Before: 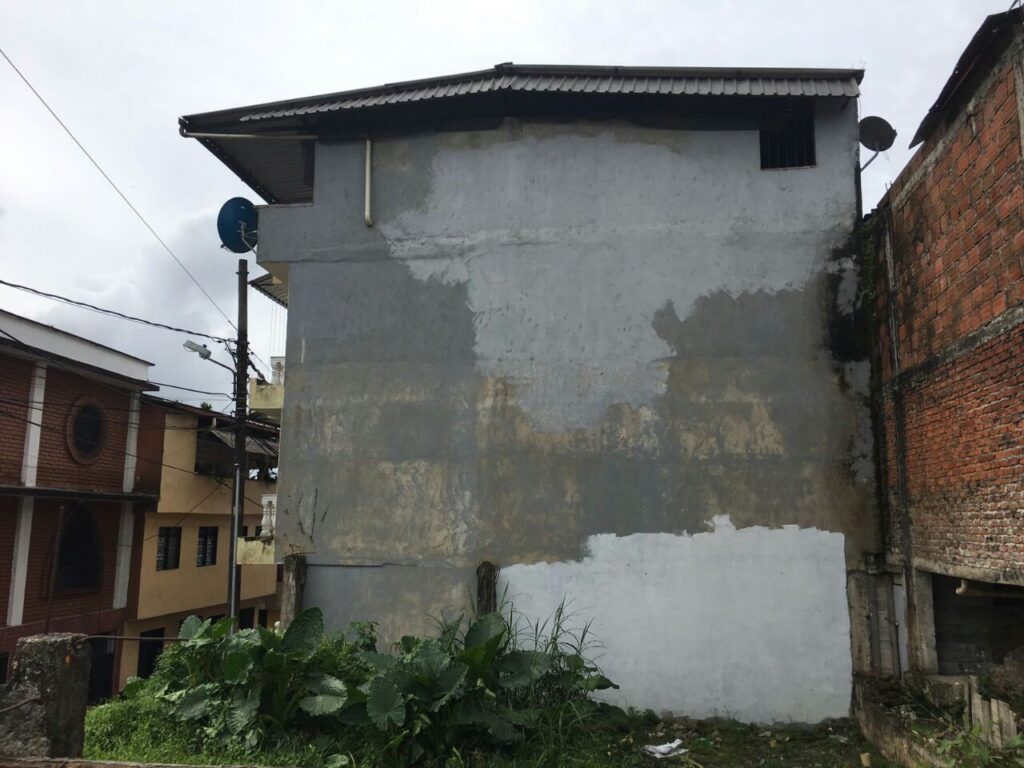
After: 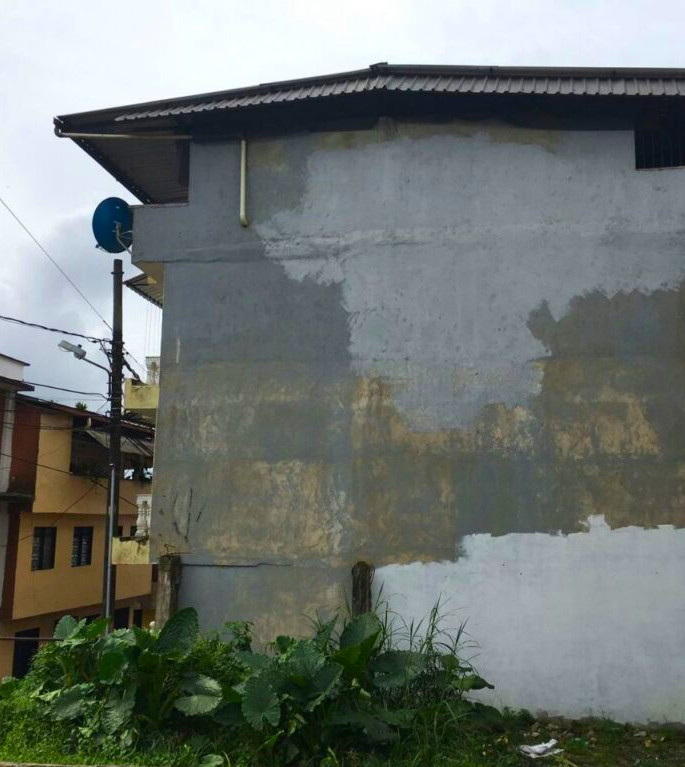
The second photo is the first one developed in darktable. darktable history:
contrast brightness saturation: saturation 0.492
crop and rotate: left 12.246%, right 20.859%
